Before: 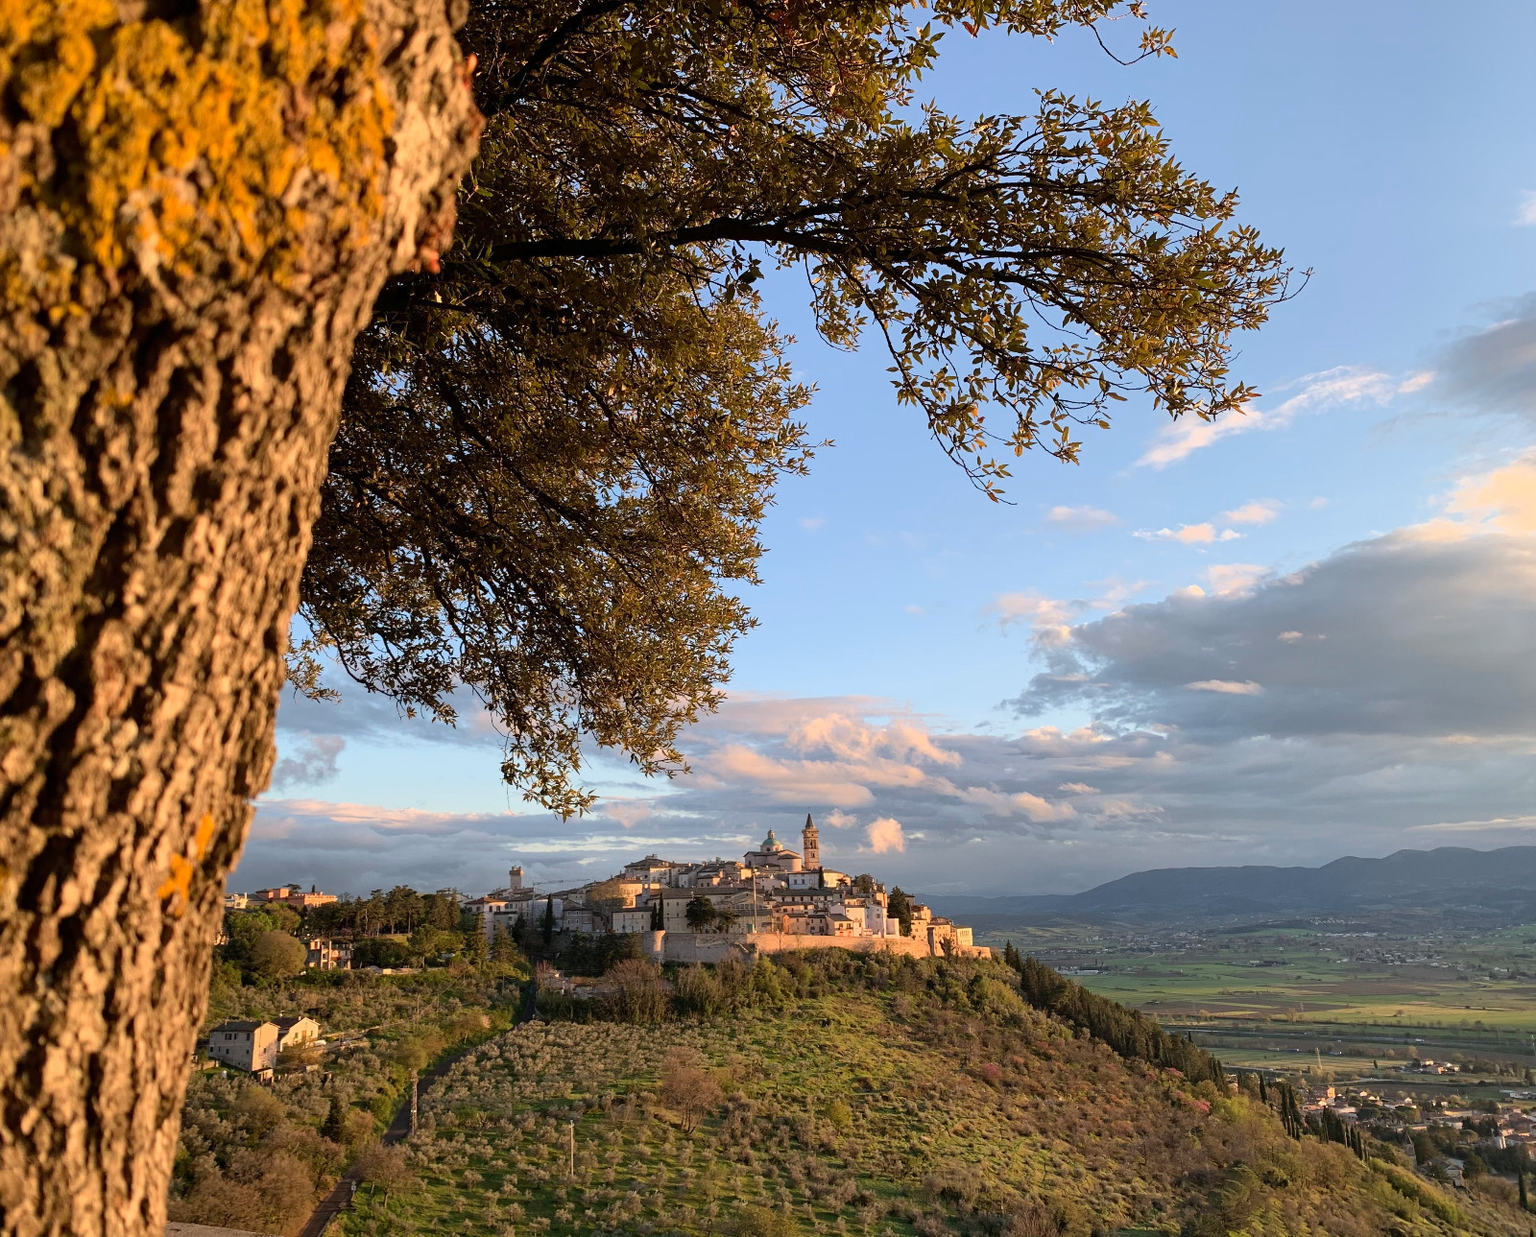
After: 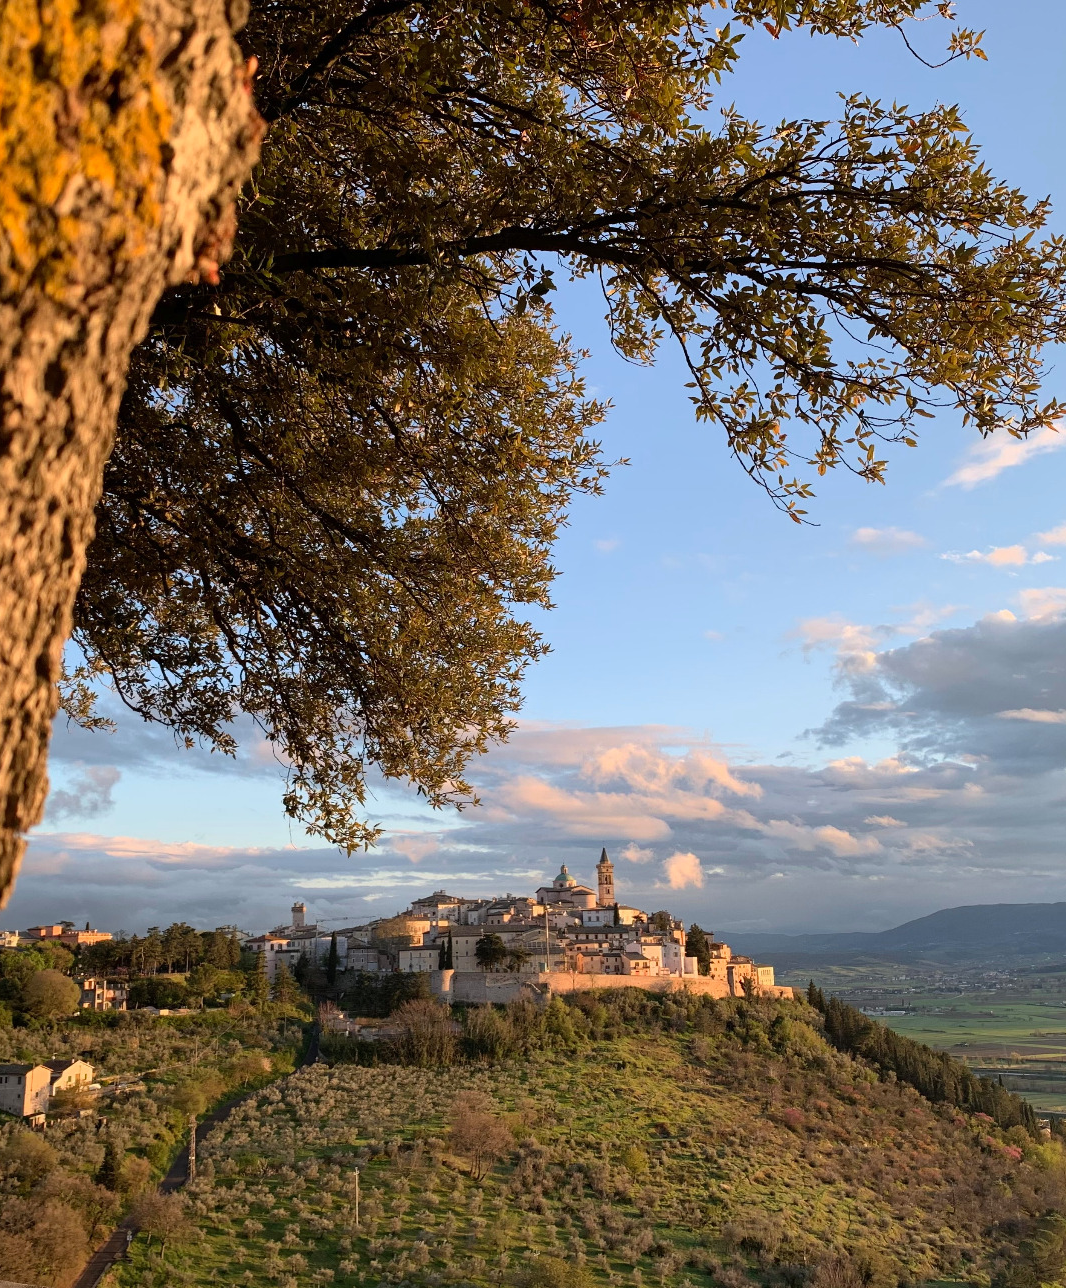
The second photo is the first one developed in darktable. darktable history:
crop and rotate: left 15.055%, right 18.278%
tone equalizer: on, module defaults
